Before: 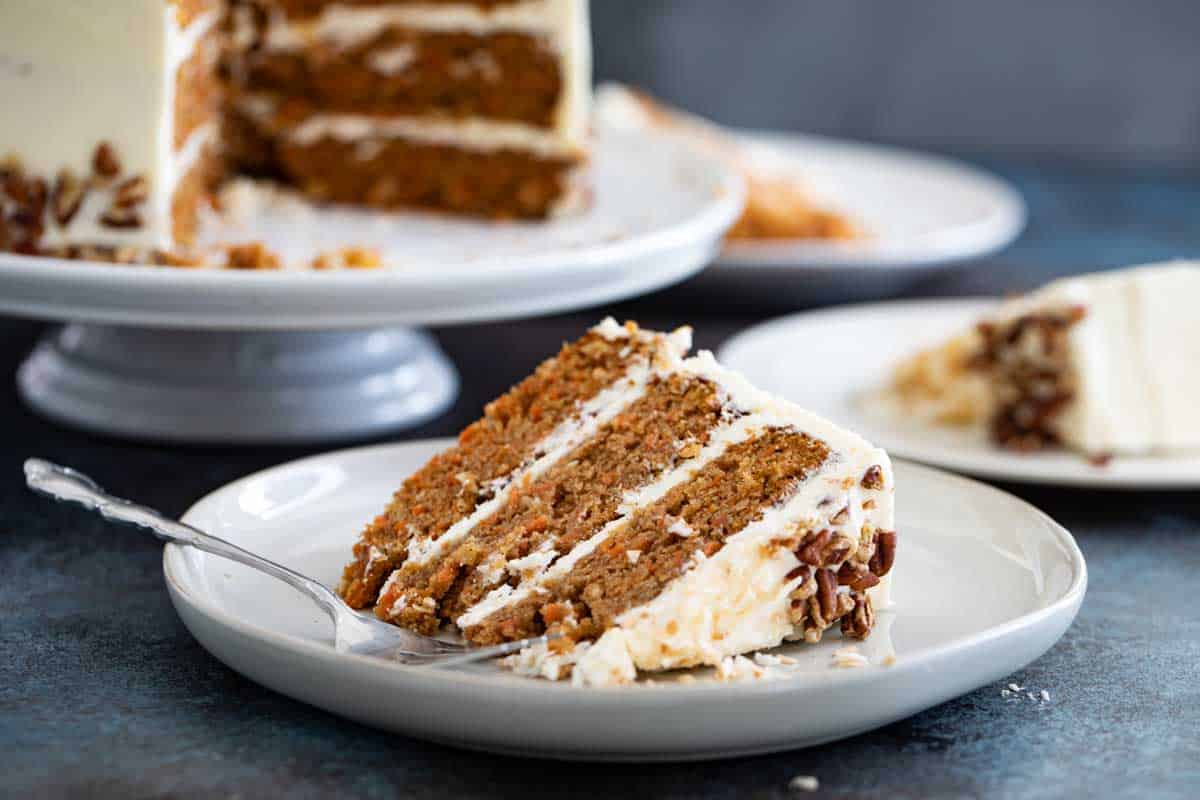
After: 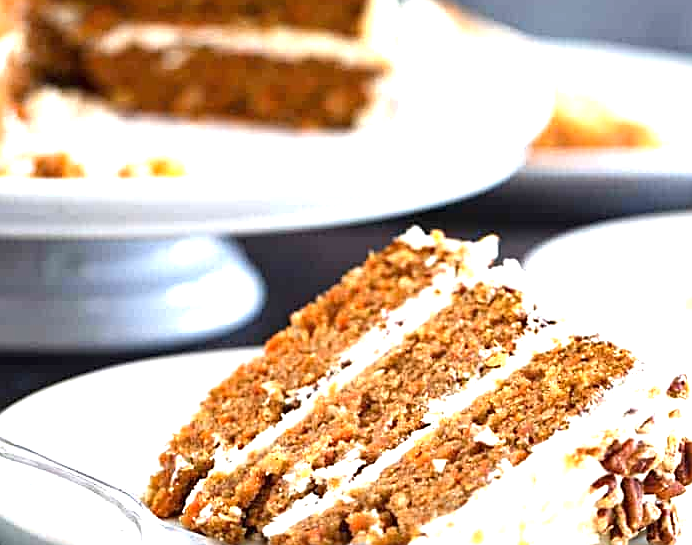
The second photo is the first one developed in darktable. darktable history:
crop: left 16.208%, top 11.378%, right 26.087%, bottom 20.387%
sharpen: amount 0.497
exposure: black level correction 0, exposure 1.2 EV, compensate highlight preservation false
